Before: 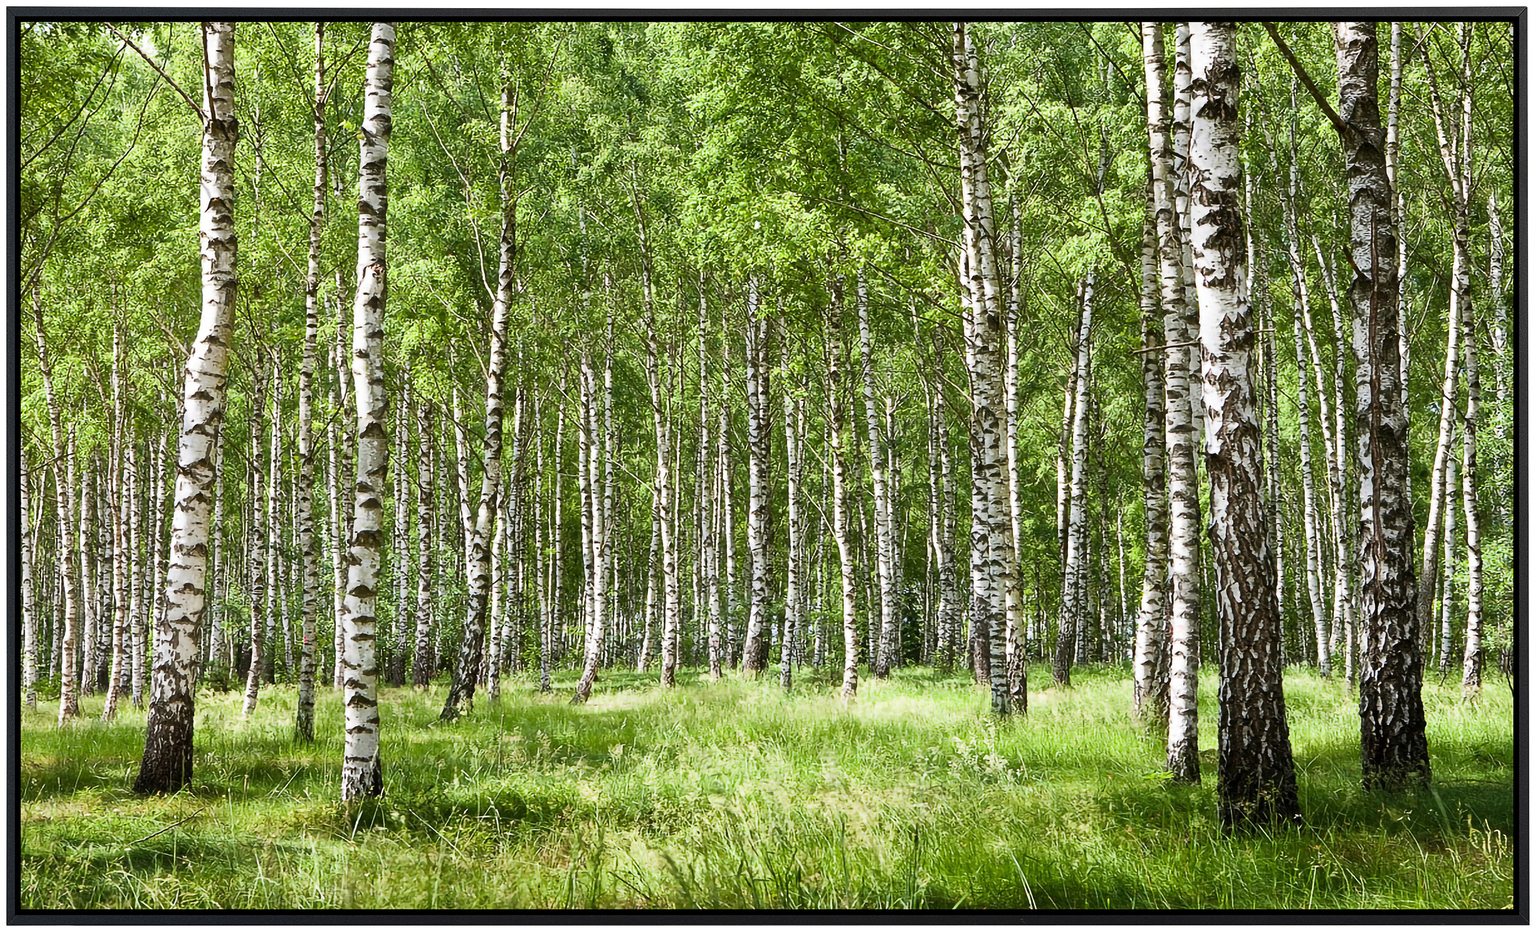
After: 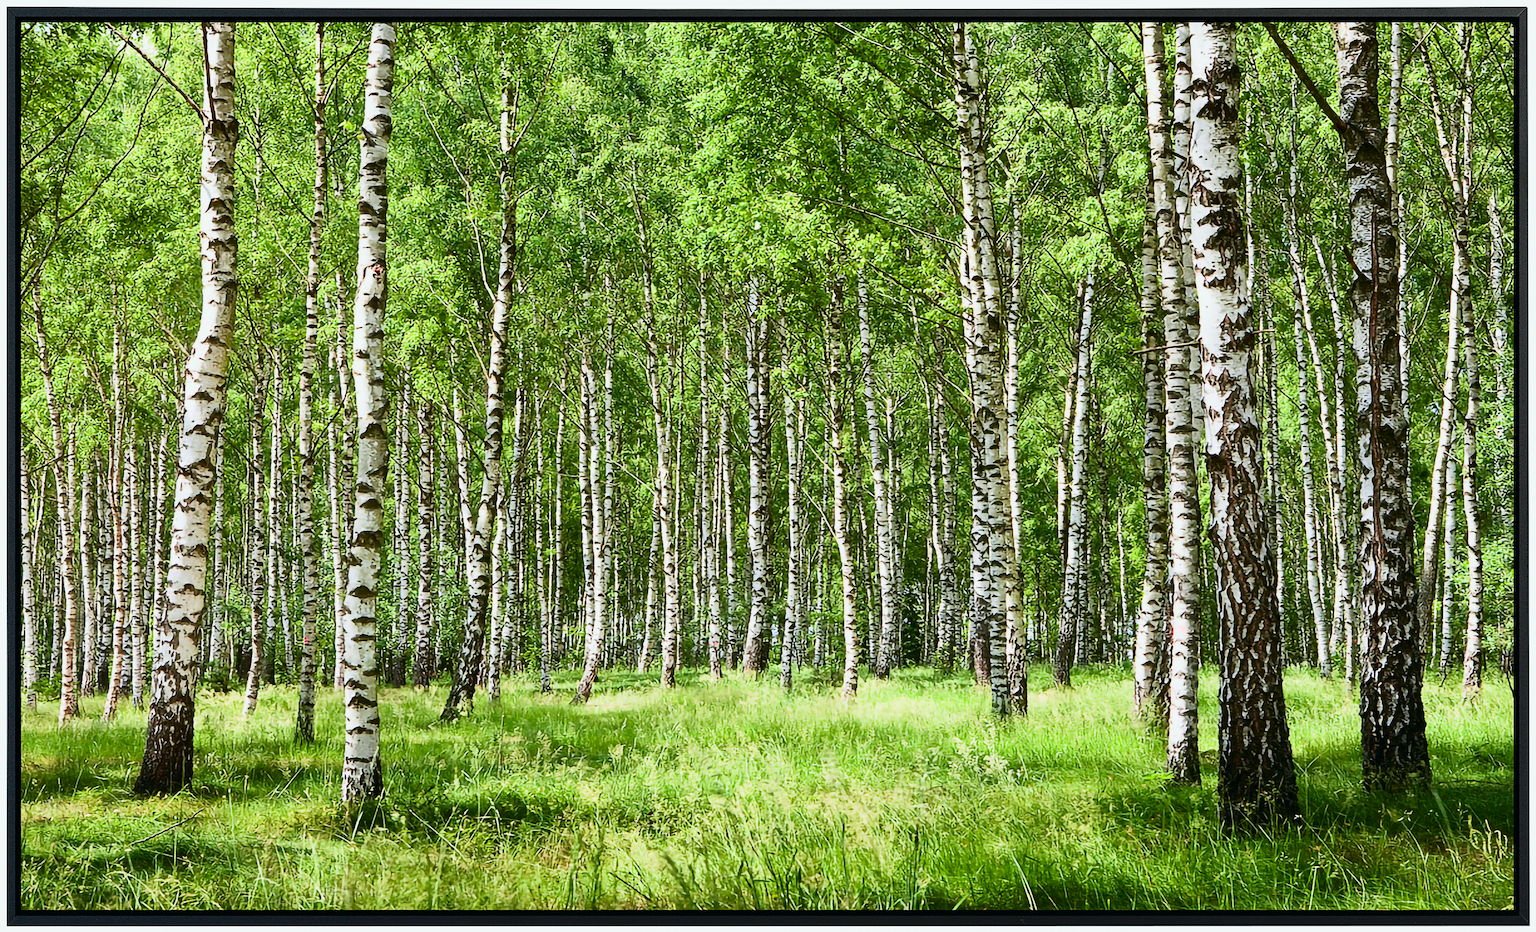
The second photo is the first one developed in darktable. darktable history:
tone curve: curves: ch0 [(0, 0.011) (0.139, 0.106) (0.295, 0.271) (0.499, 0.523) (0.739, 0.782) (0.857, 0.879) (1, 0.967)]; ch1 [(0, 0) (0.291, 0.229) (0.394, 0.365) (0.469, 0.456) (0.507, 0.504) (0.527, 0.546) (0.571, 0.614) (0.725, 0.779) (1, 1)]; ch2 [(0, 0) (0.125, 0.089) (0.35, 0.317) (0.437, 0.42) (0.502, 0.499) (0.537, 0.551) (0.613, 0.636) (1, 1)], color space Lab, independent channels, preserve colors none
